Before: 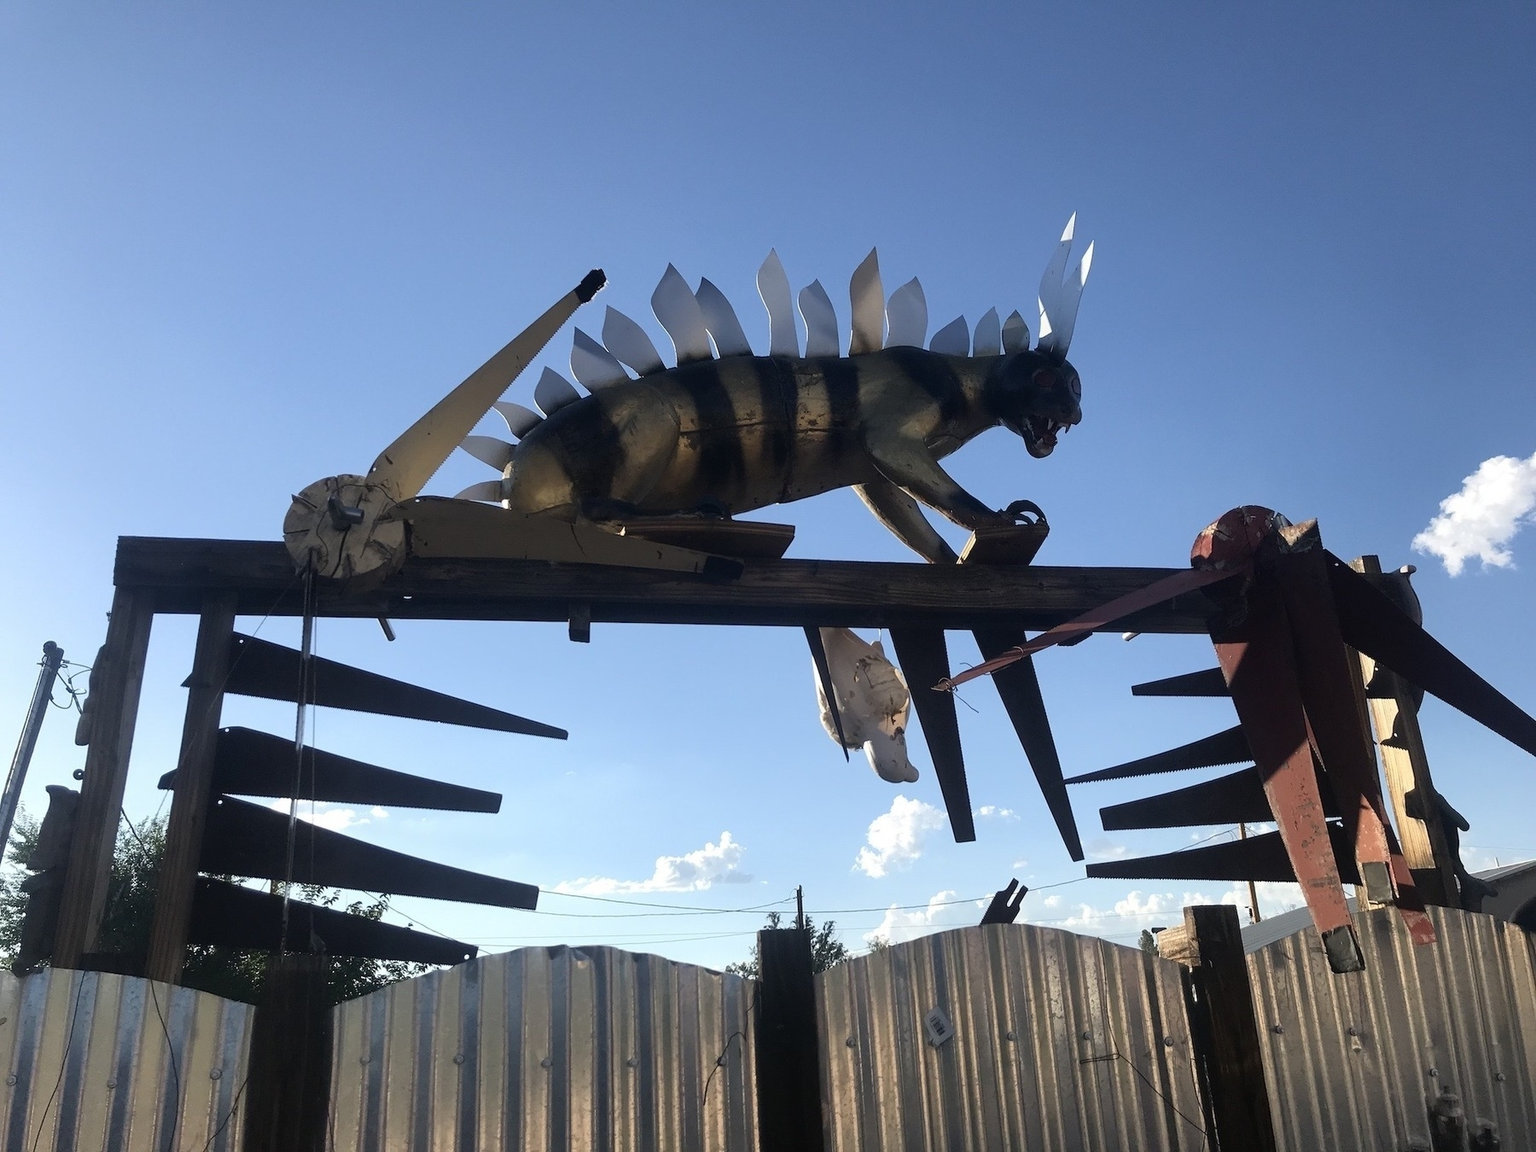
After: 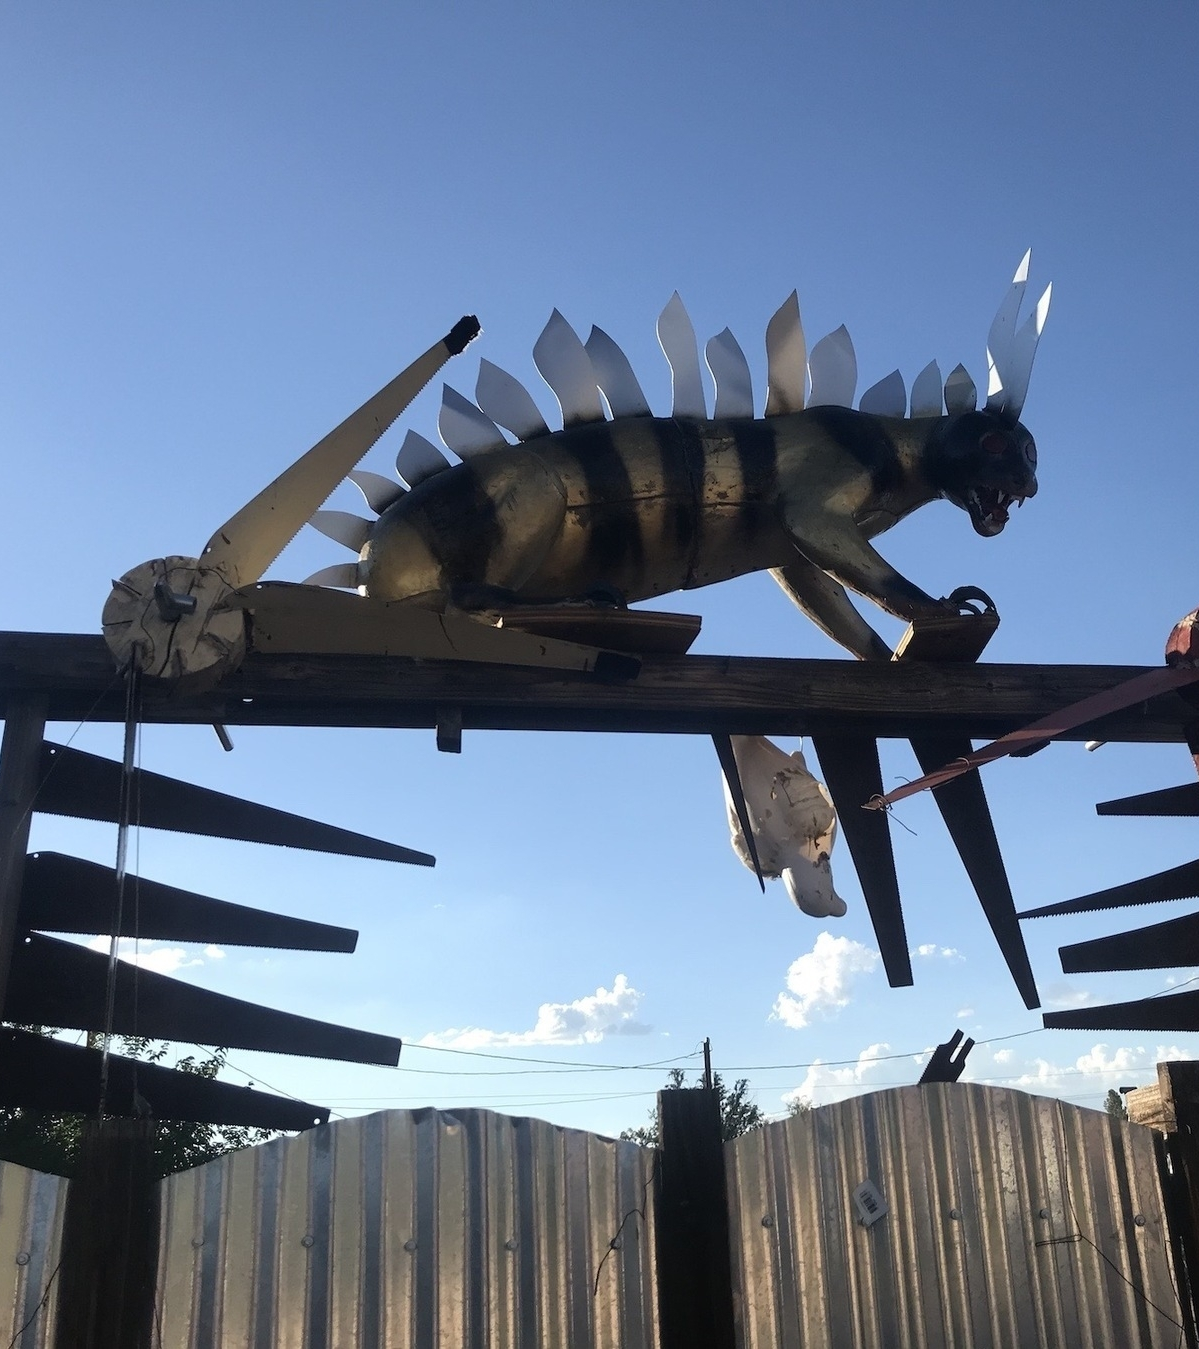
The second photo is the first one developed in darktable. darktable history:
crop and rotate: left 12.779%, right 20.581%
